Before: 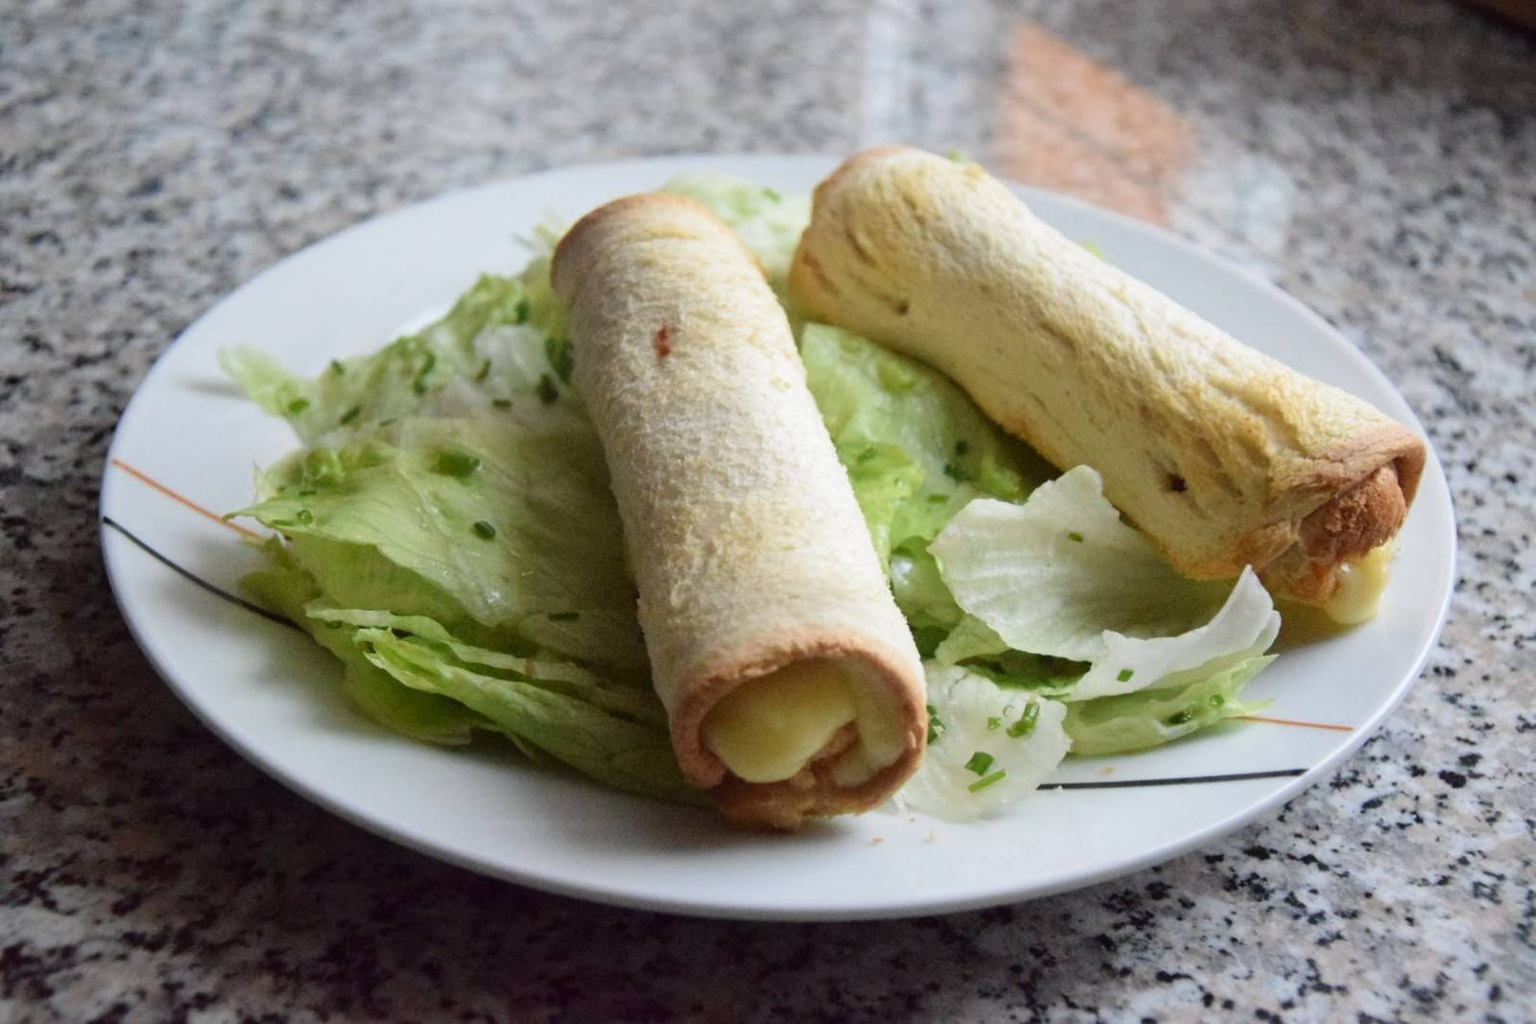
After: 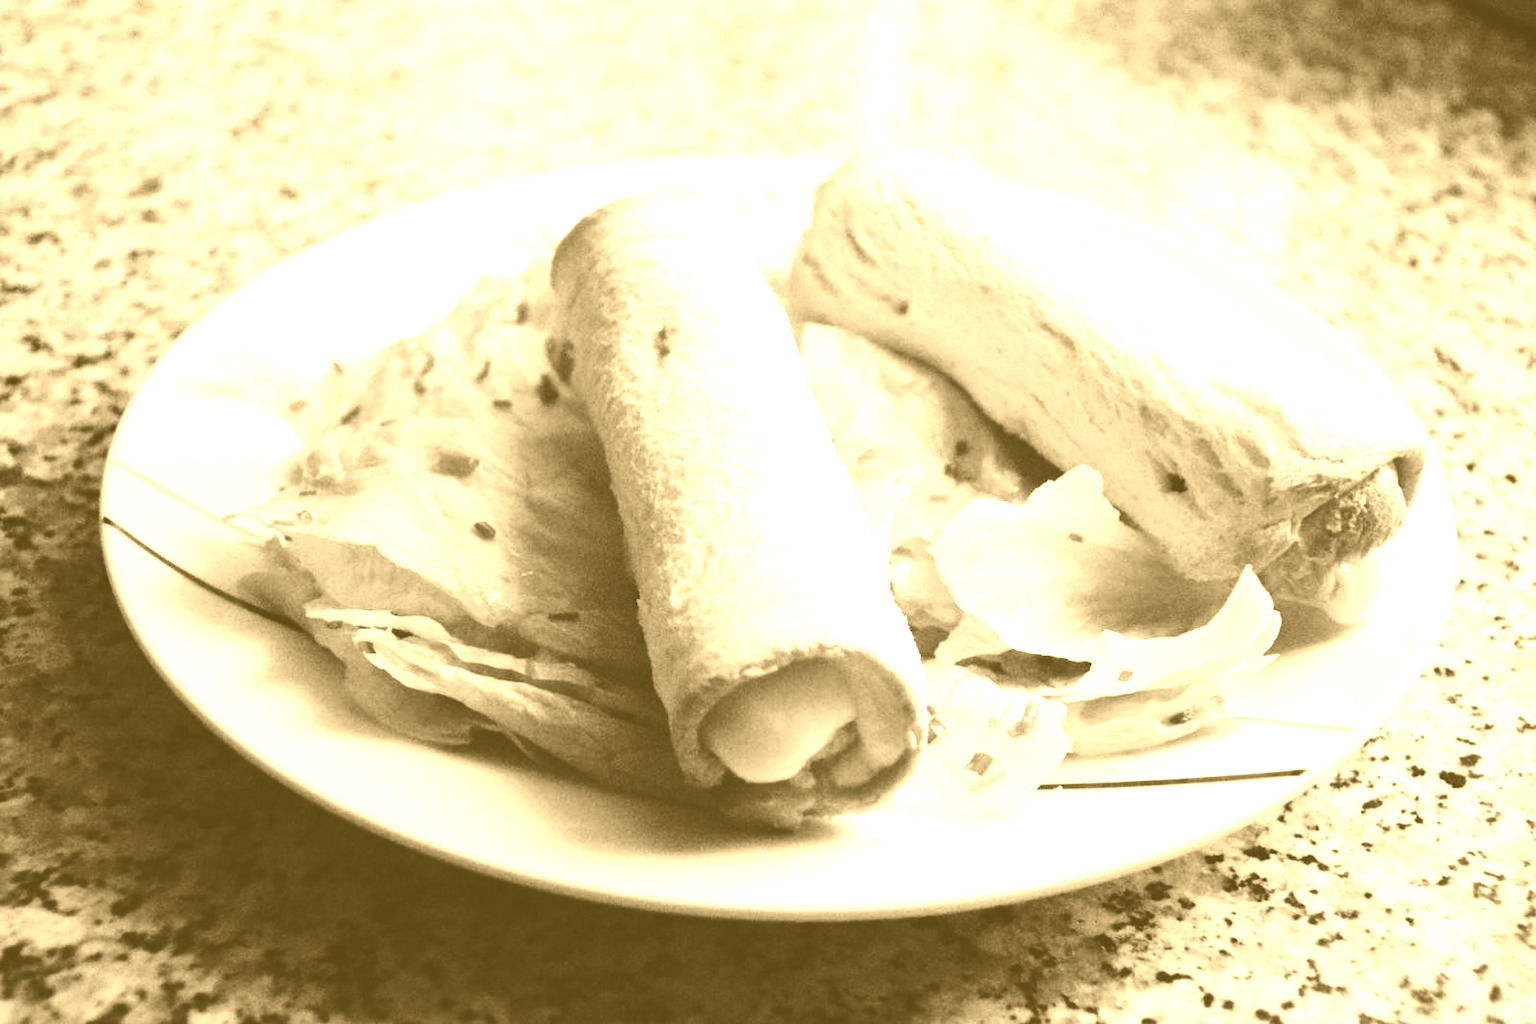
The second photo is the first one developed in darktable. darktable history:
colorize: hue 36°, source mix 100%
base curve: curves: ch0 [(0, 0) (0.036, 0.025) (0.121, 0.166) (0.206, 0.329) (0.605, 0.79) (1, 1)], preserve colors none
